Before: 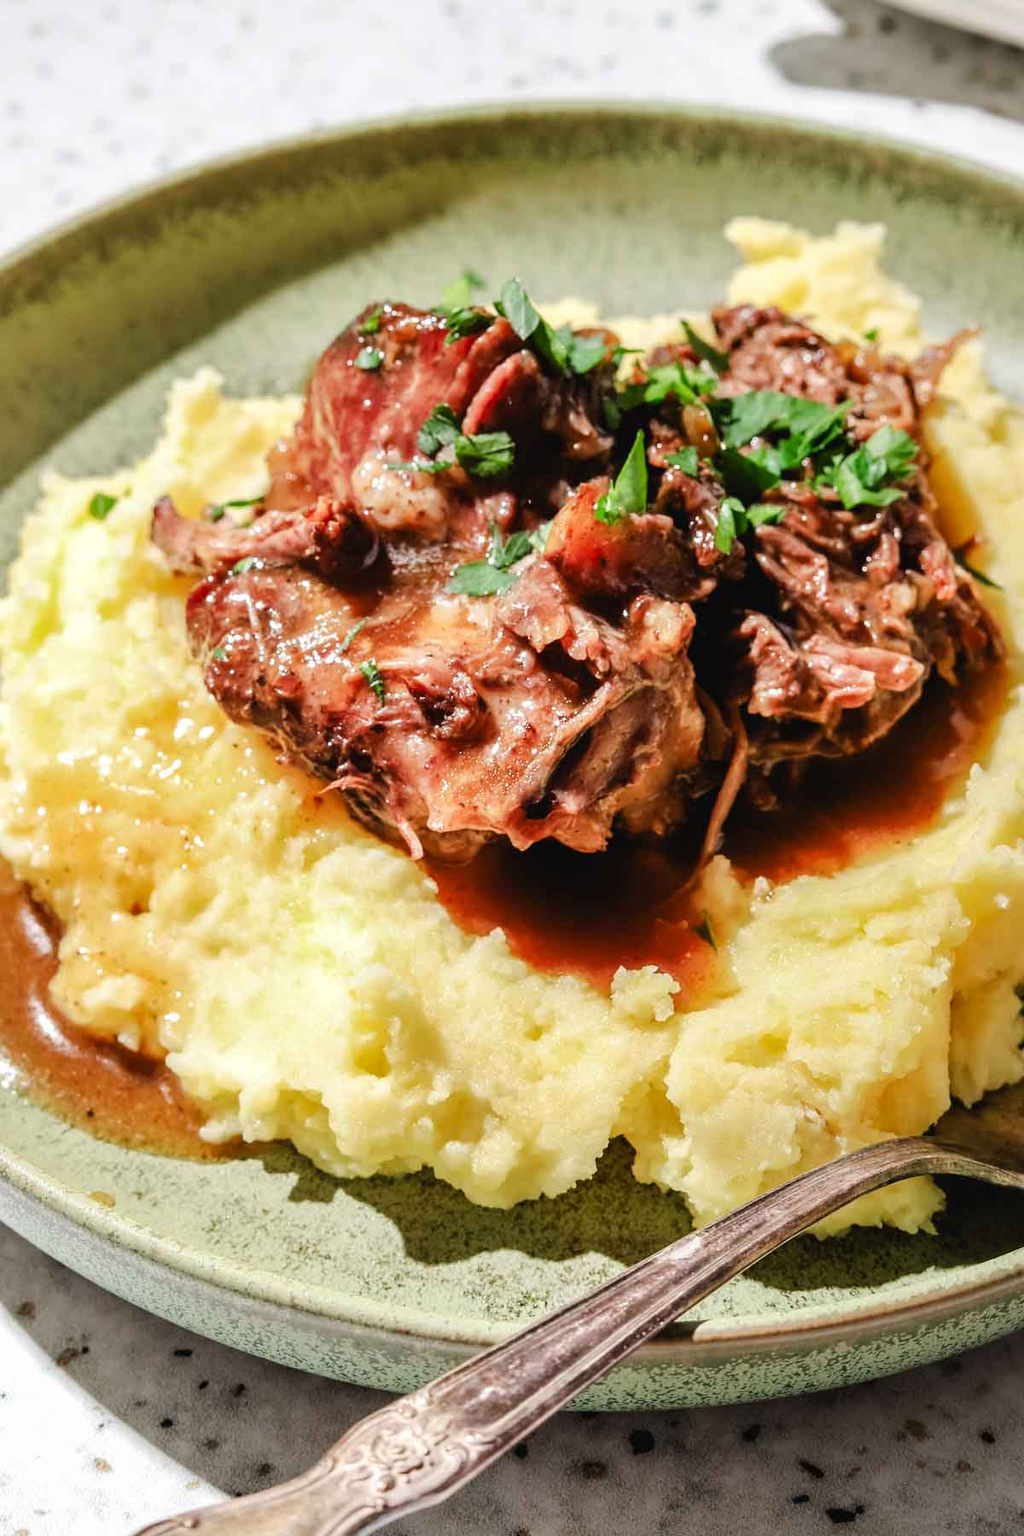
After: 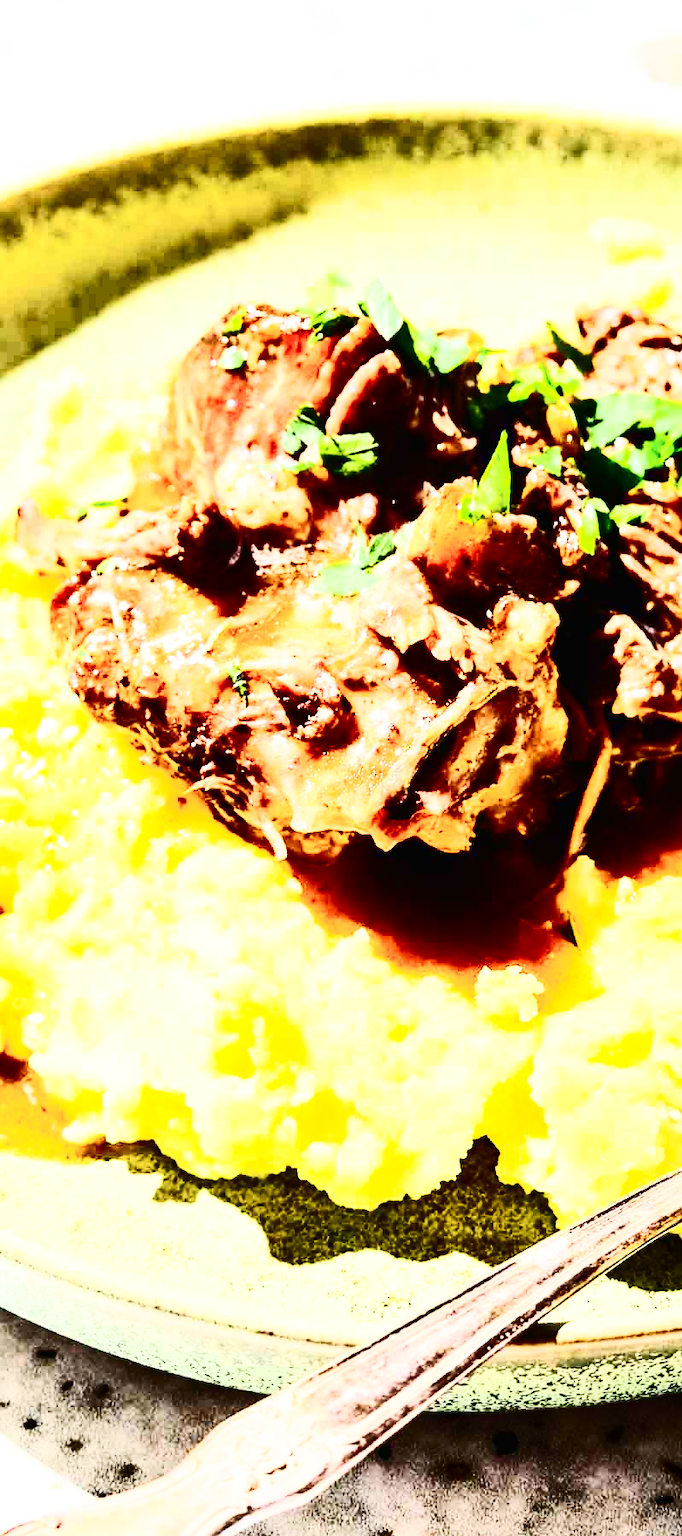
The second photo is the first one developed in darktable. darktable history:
base curve: curves: ch0 [(0, 0) (0.028, 0.03) (0.121, 0.232) (0.46, 0.748) (0.859, 0.968) (1, 1)], preserve colors none
crop and rotate: left 13.342%, right 19.991%
color balance rgb: global vibrance 42.74%
contrast brightness saturation: contrast 0.93, brightness 0.2
